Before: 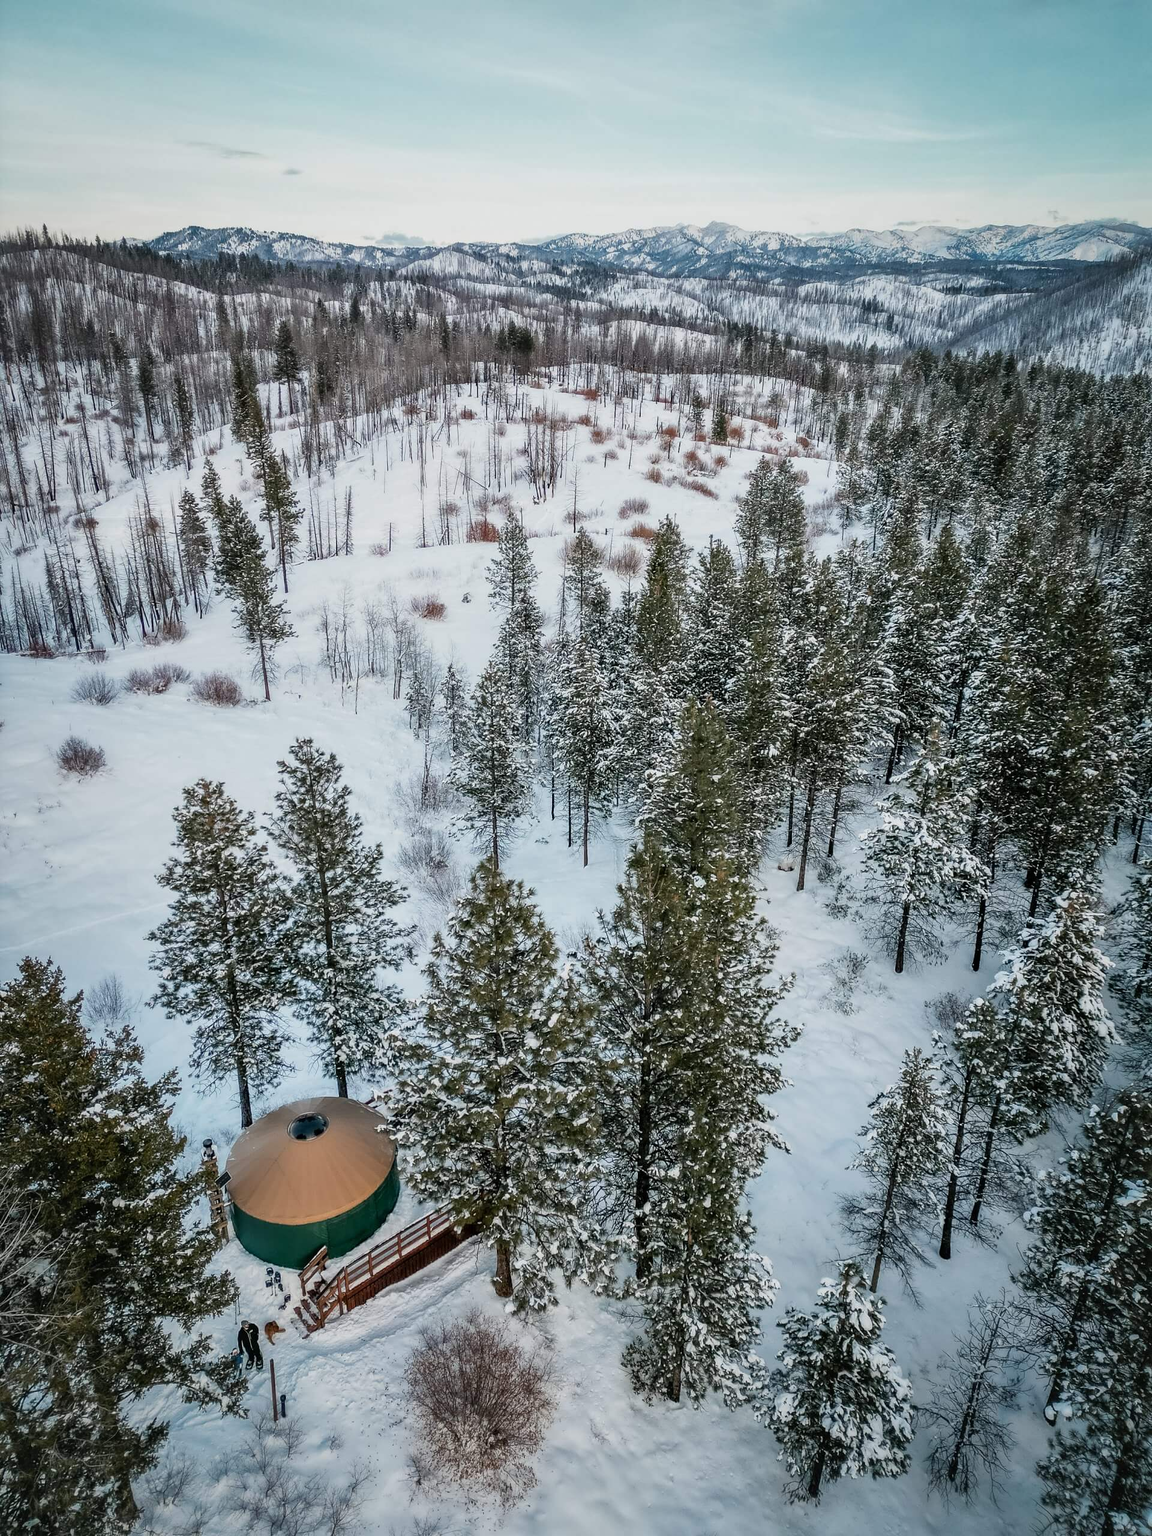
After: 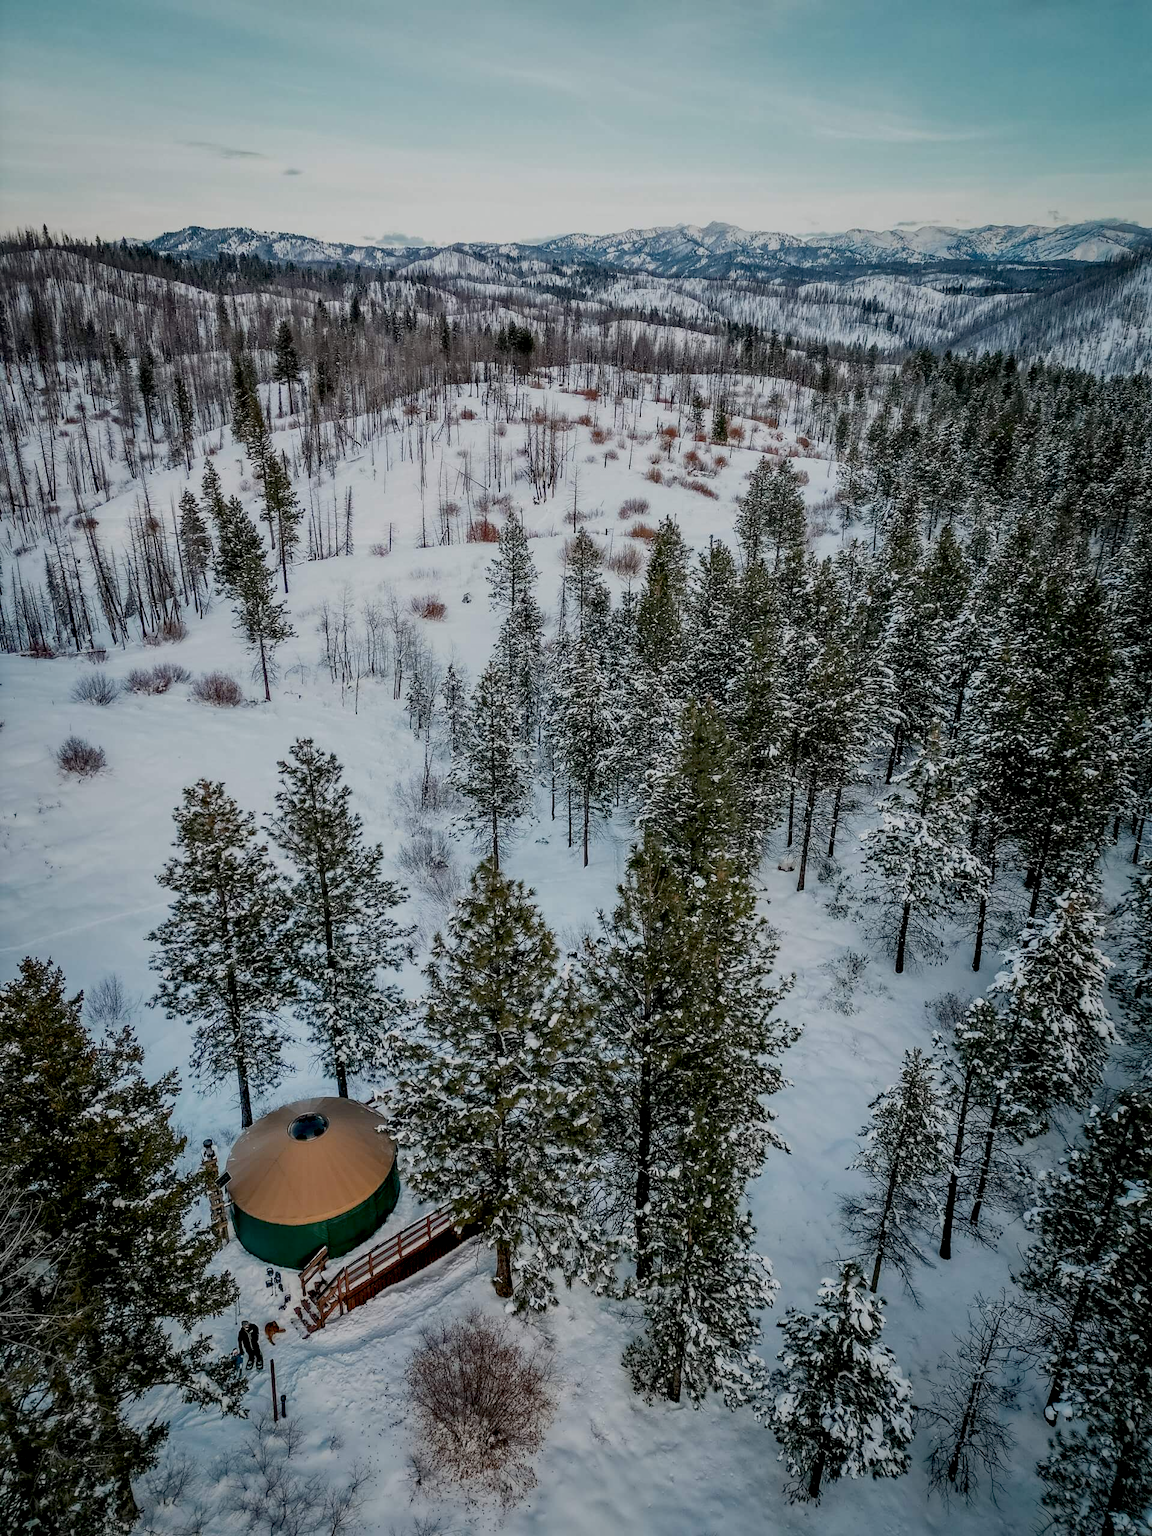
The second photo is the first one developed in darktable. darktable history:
haze removal: compatibility mode true, adaptive false
exposure: black level correction 0.011, exposure -0.481 EV, compensate exposure bias true, compensate highlight preservation false
